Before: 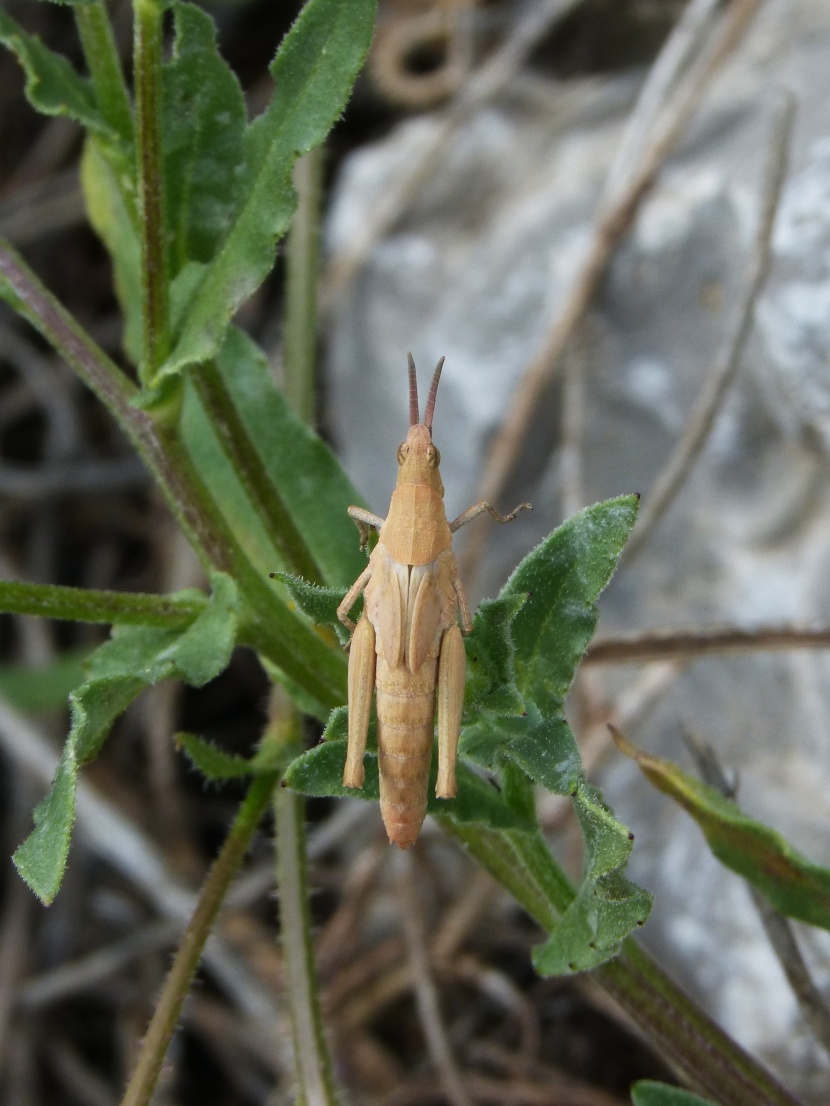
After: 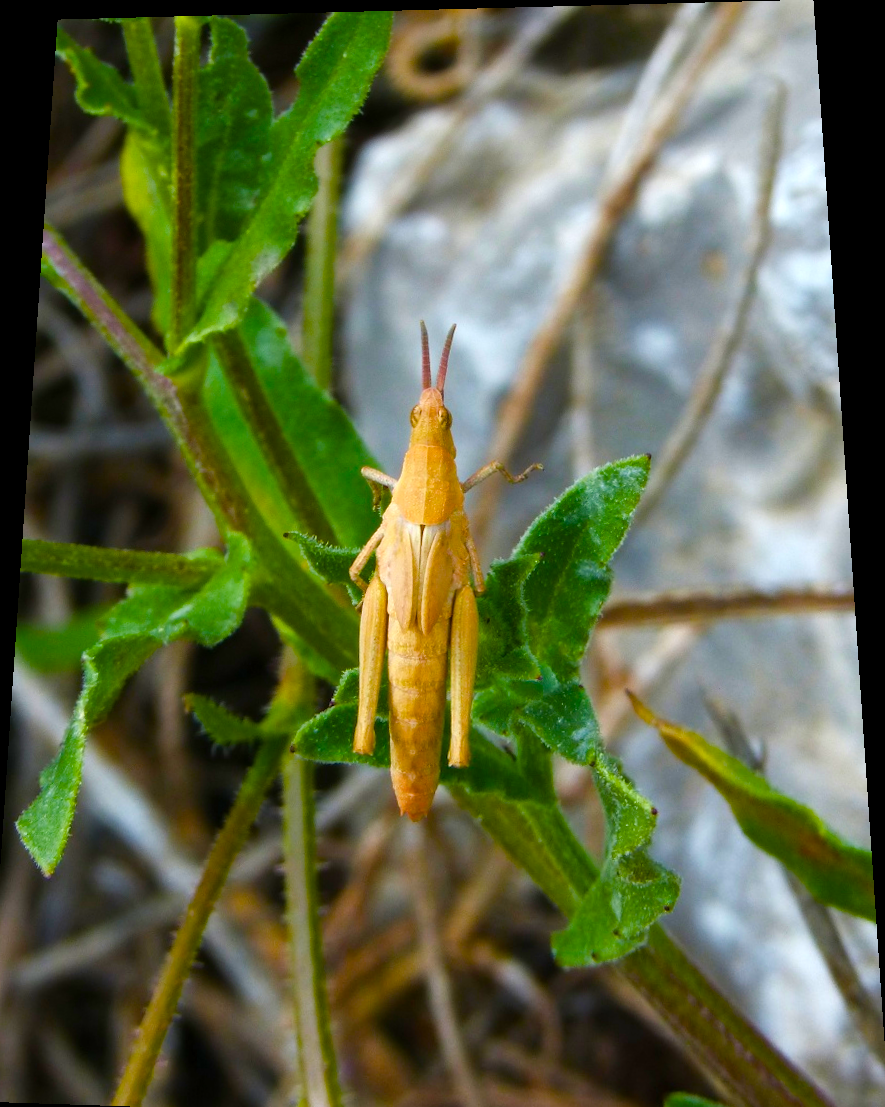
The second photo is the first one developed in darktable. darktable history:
rotate and perspective: rotation 0.128°, lens shift (vertical) -0.181, lens shift (horizontal) -0.044, shear 0.001, automatic cropping off
crop: left 1.743%, right 0.268%, bottom 2.011%
color balance rgb: linear chroma grading › shadows 10%, linear chroma grading › highlights 10%, linear chroma grading › global chroma 15%, linear chroma grading › mid-tones 15%, perceptual saturation grading › global saturation 40%, perceptual saturation grading › highlights -25%, perceptual saturation grading › mid-tones 35%, perceptual saturation grading › shadows 35%, perceptual brilliance grading › global brilliance 11.29%, global vibrance 11.29%
